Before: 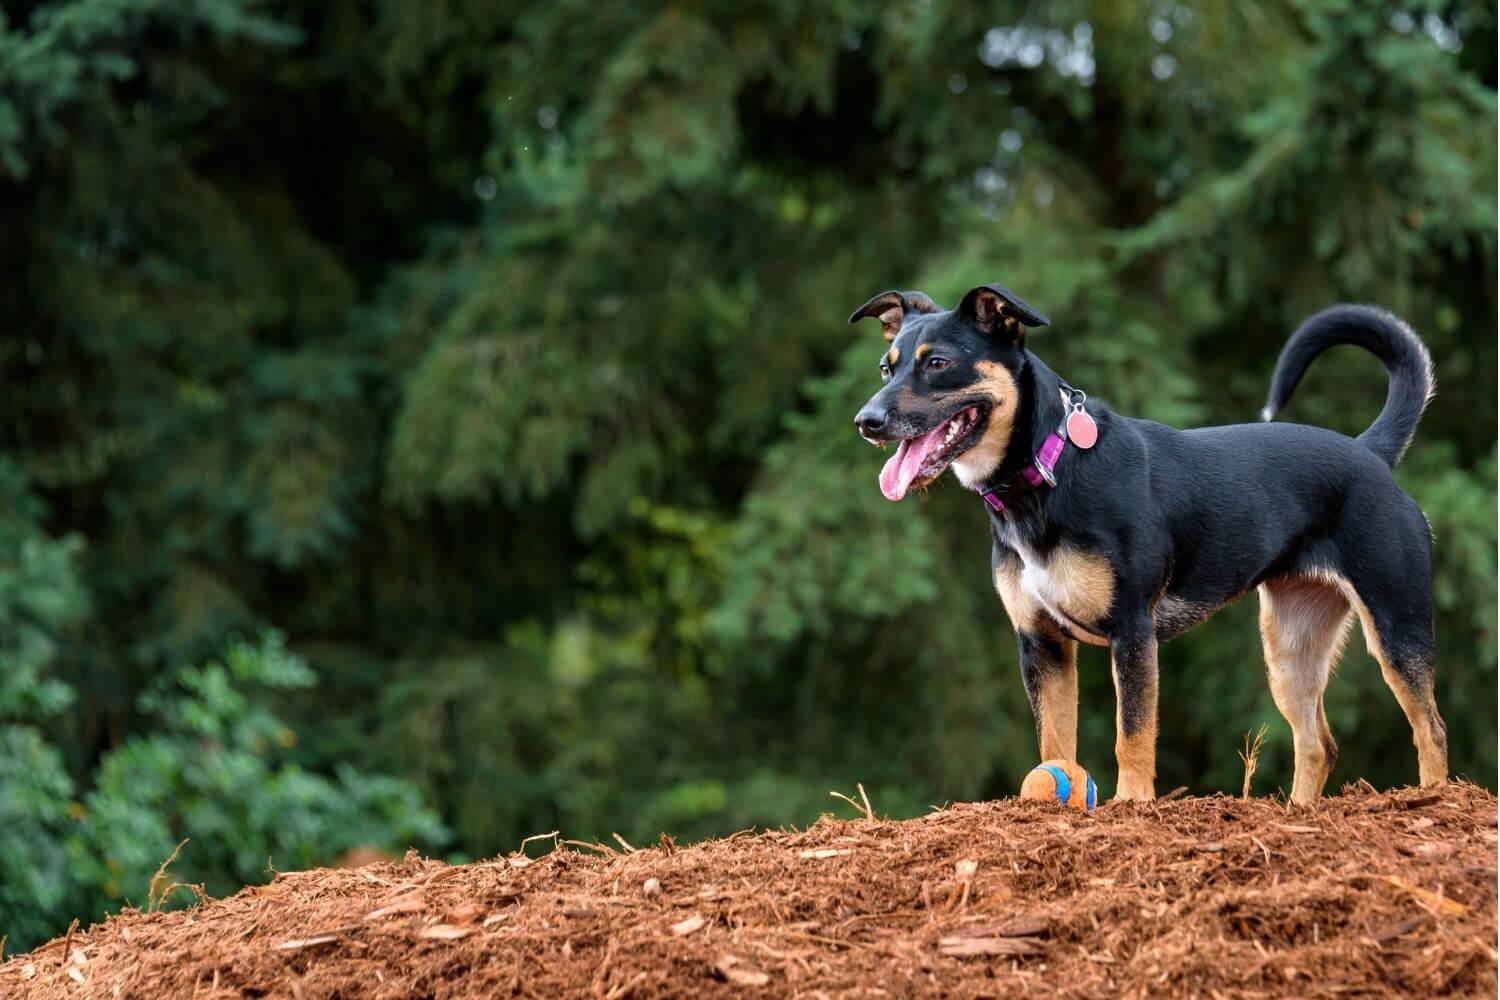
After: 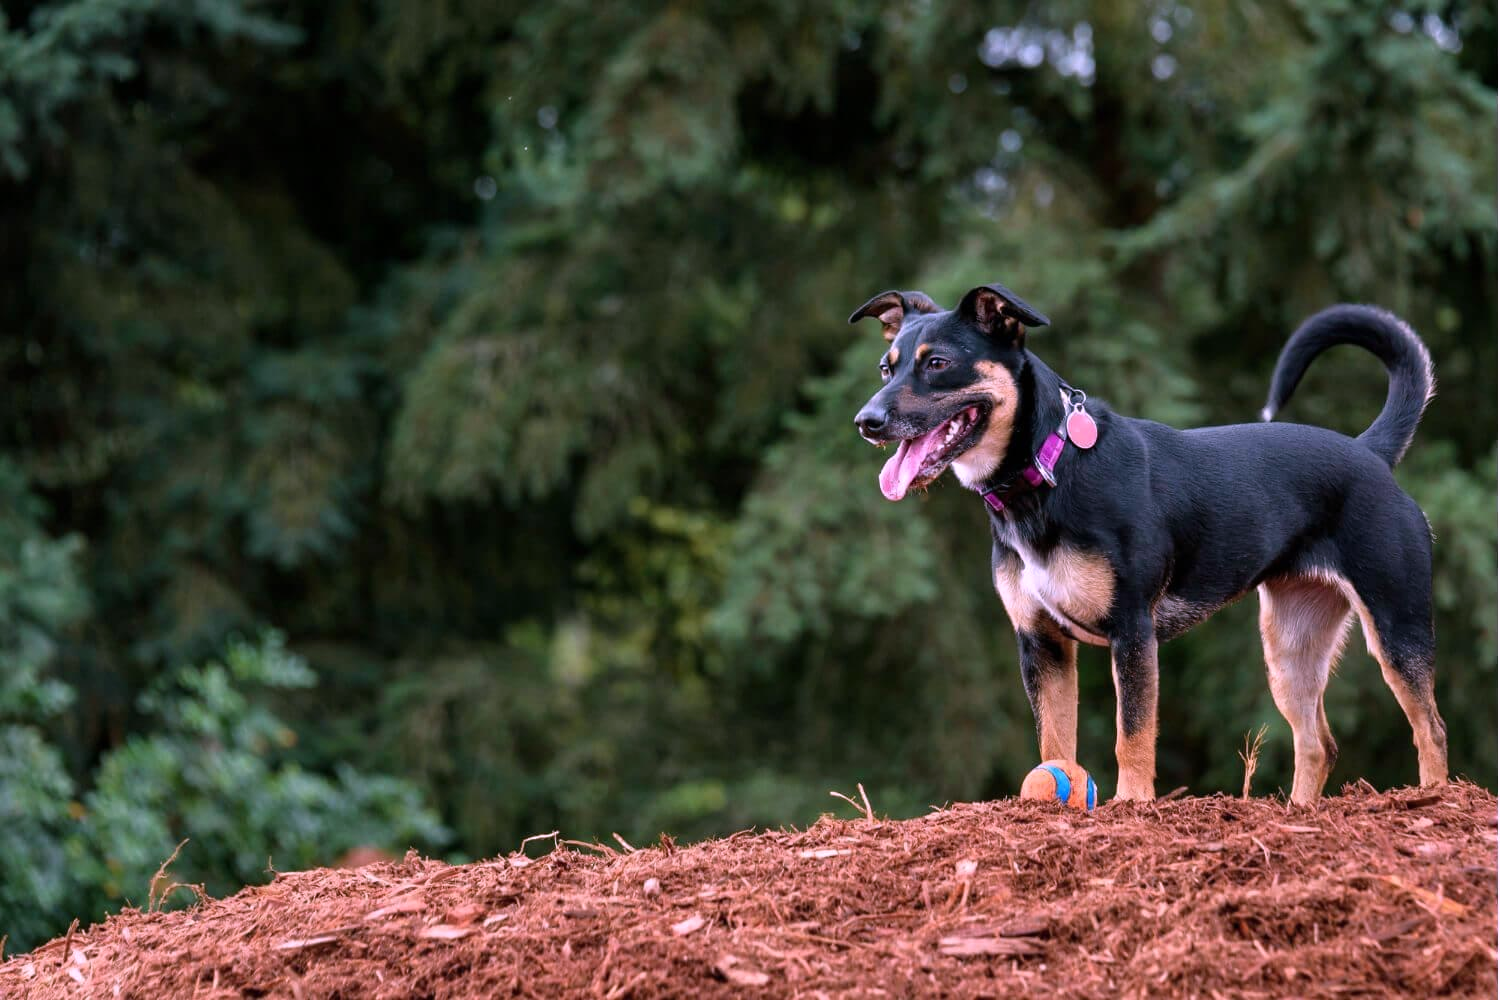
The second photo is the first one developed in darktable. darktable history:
base curve: curves: ch0 [(0, 0) (0.303, 0.277) (1, 1)]
color correction: highlights a* 15.46, highlights b* -20.56
